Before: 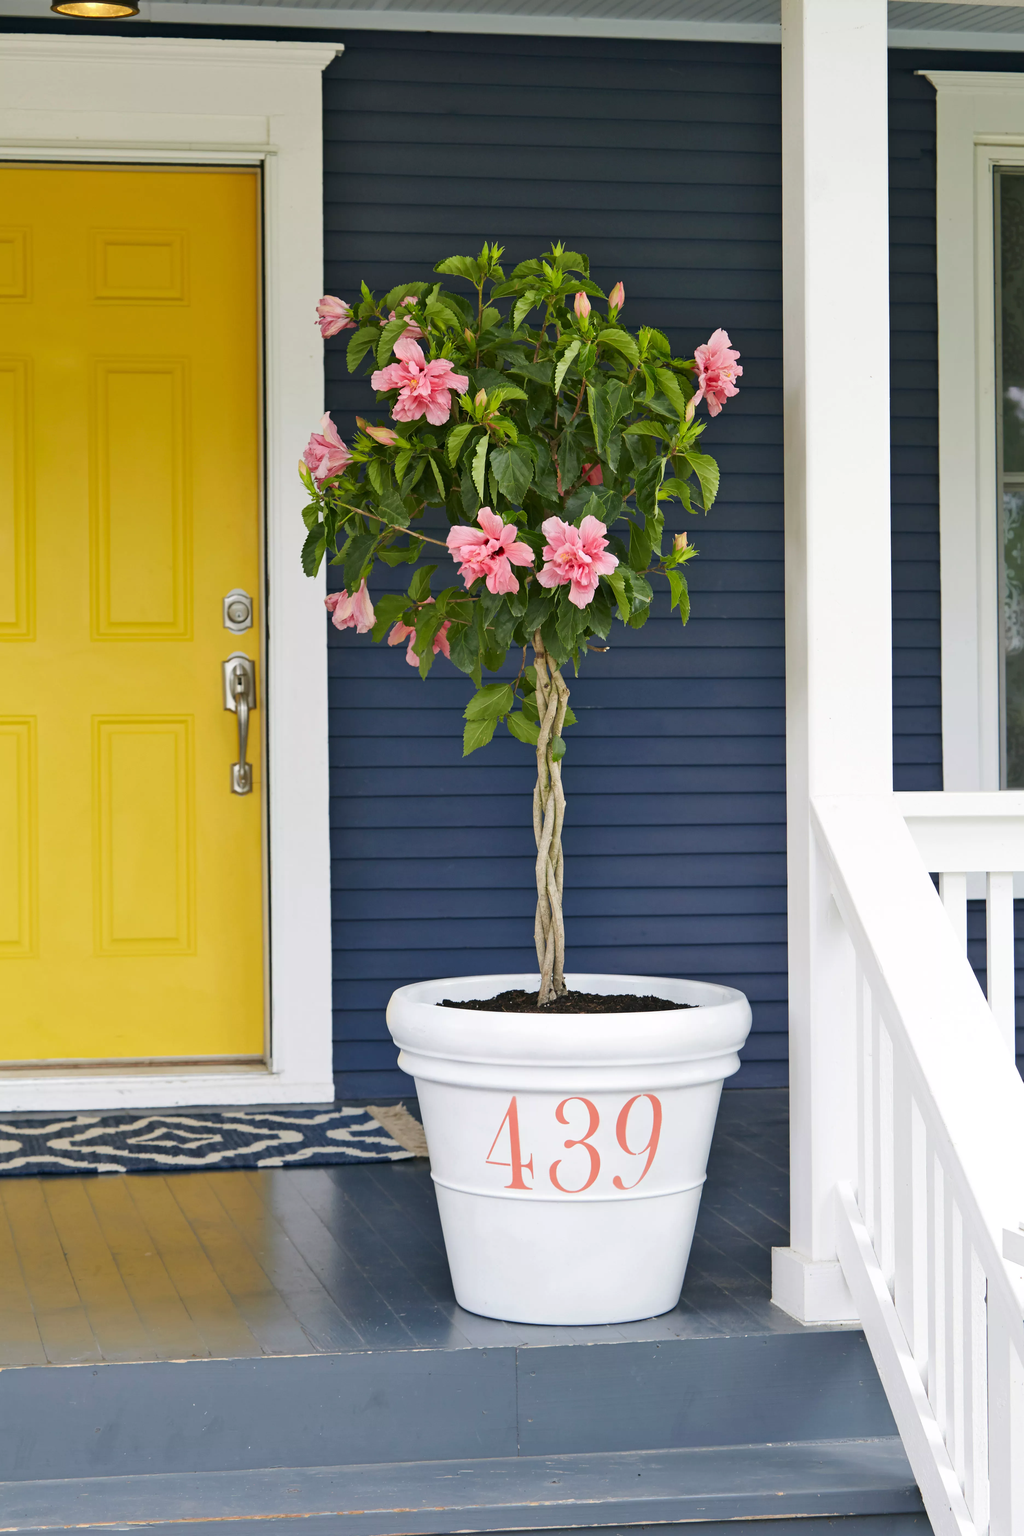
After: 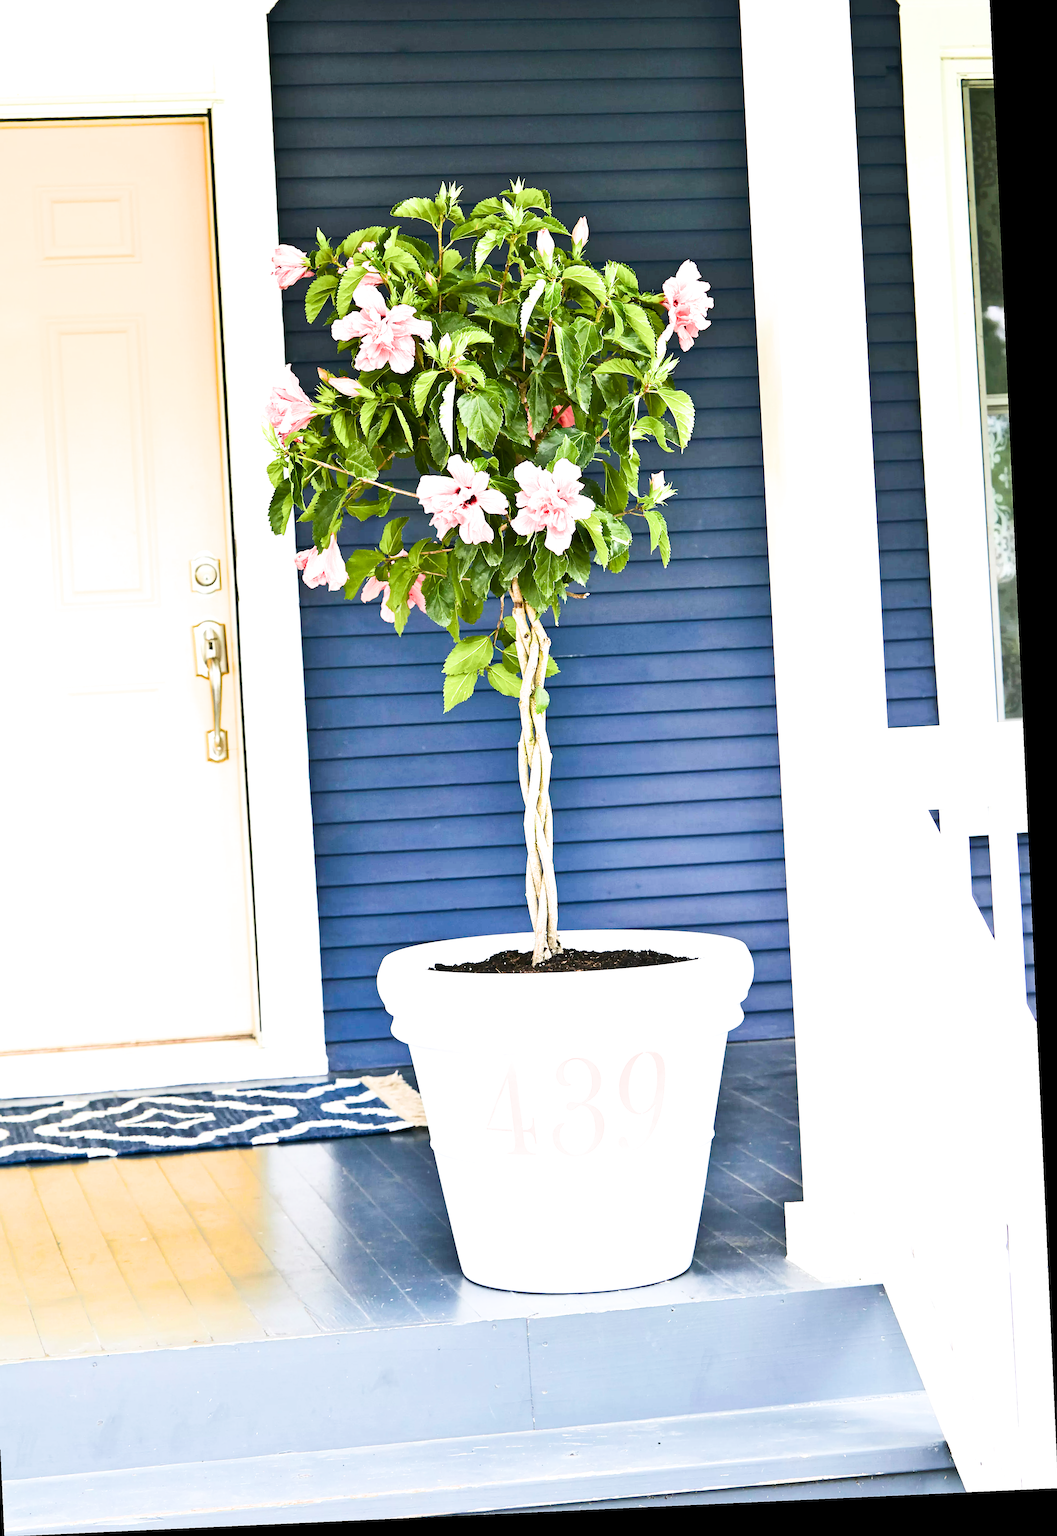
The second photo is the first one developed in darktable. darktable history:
exposure: black level correction 0, exposure 1.666 EV, compensate exposure bias true, compensate highlight preservation false
filmic rgb: black relative exposure -7.65 EV, white relative exposure 3.97 EV, hardness 4.01, contrast 1.096, highlights saturation mix -31.47%, iterations of high-quality reconstruction 10
color balance rgb: linear chroma grading › global chroma 42.357%, perceptual saturation grading › global saturation 0.079%, perceptual saturation grading › highlights -31.543%, perceptual saturation grading › mid-tones 5.962%, perceptual saturation grading › shadows 17.439%, perceptual brilliance grading › global brilliance 15.138%, perceptual brilliance grading › shadows -34.176%
sharpen: amount 0.495
crop and rotate: angle 2.64°, left 6.096%, top 5.675%
tone equalizer: -8 EV -0.001 EV, -7 EV 0.003 EV, -6 EV -0.002 EV, -5 EV -0.004 EV, -4 EV -0.077 EV, -3 EV -0.222 EV, -2 EV -0.276 EV, -1 EV 0.103 EV, +0 EV 0.297 EV, smoothing diameter 24.91%, edges refinement/feathering 9.96, preserve details guided filter
